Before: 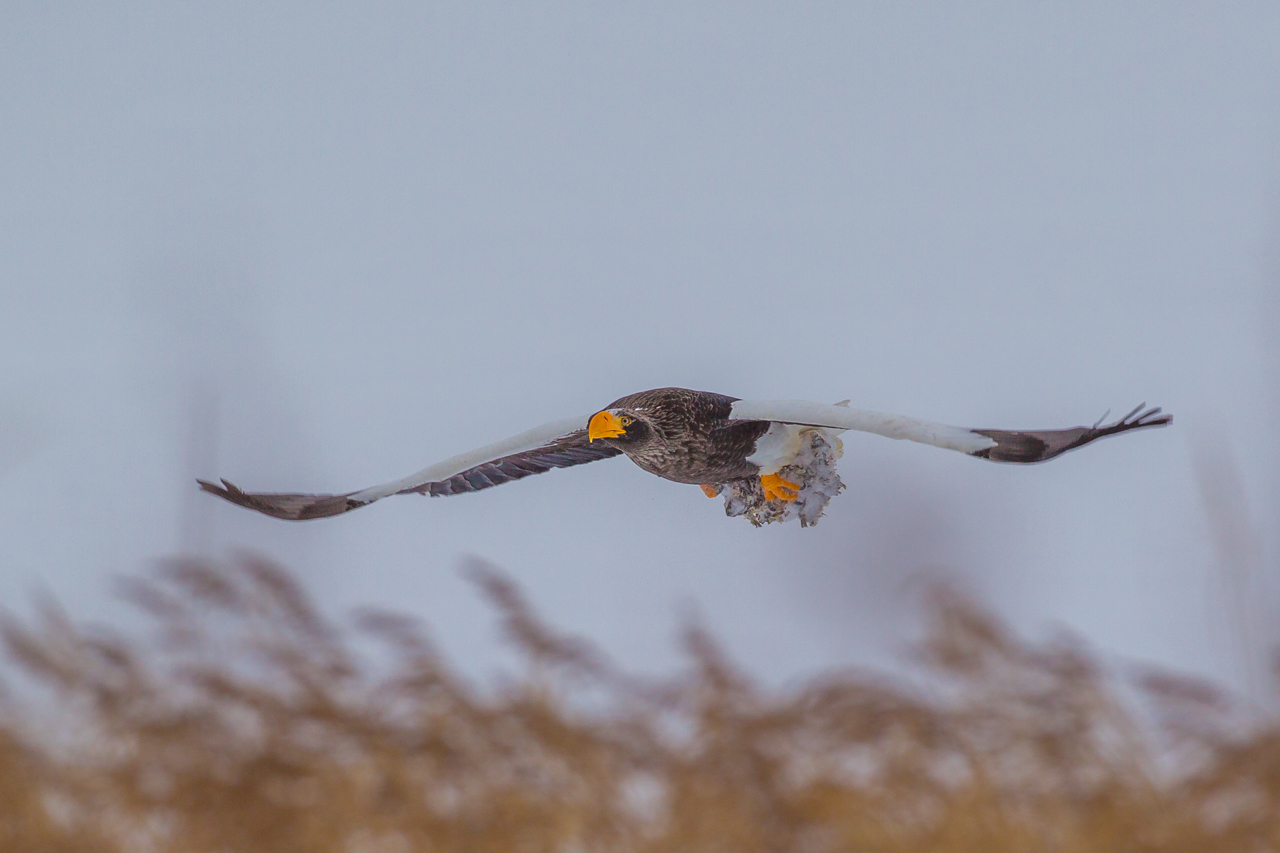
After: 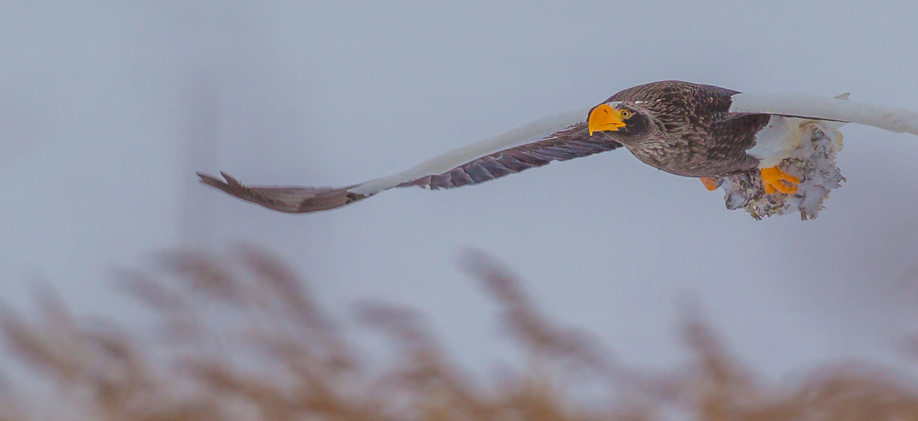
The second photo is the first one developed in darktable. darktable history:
crop: top 36.07%, right 28.227%, bottom 14.546%
tone curve: curves: ch0 [(0, 0) (0.045, 0.074) (0.883, 0.858) (1, 1)]; ch1 [(0, 0) (0.149, 0.074) (0.379, 0.327) (0.427, 0.401) (0.489, 0.479) (0.505, 0.515) (0.537, 0.573) (0.563, 0.599) (1, 1)]; ch2 [(0, 0) (0.307, 0.298) (0.388, 0.375) (0.443, 0.456) (0.485, 0.492) (1, 1)]
